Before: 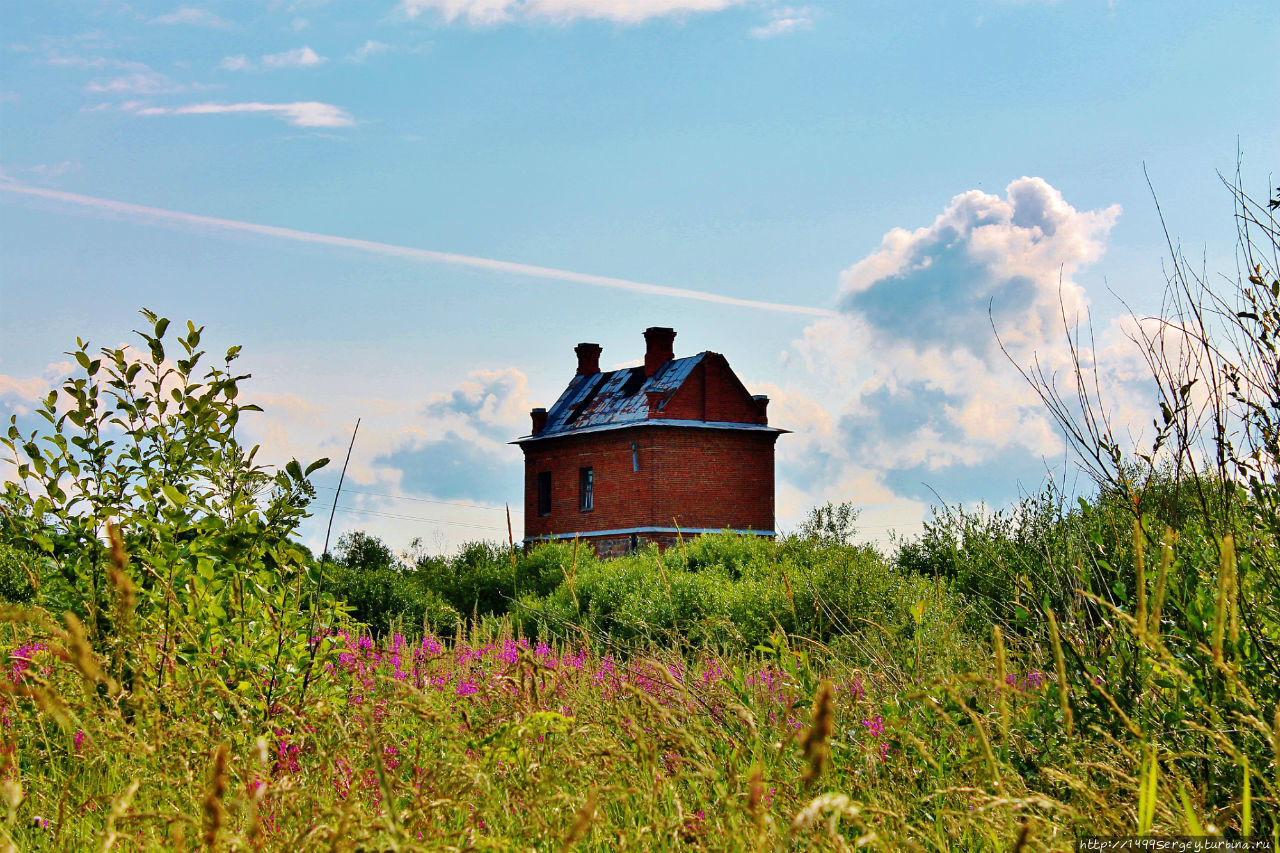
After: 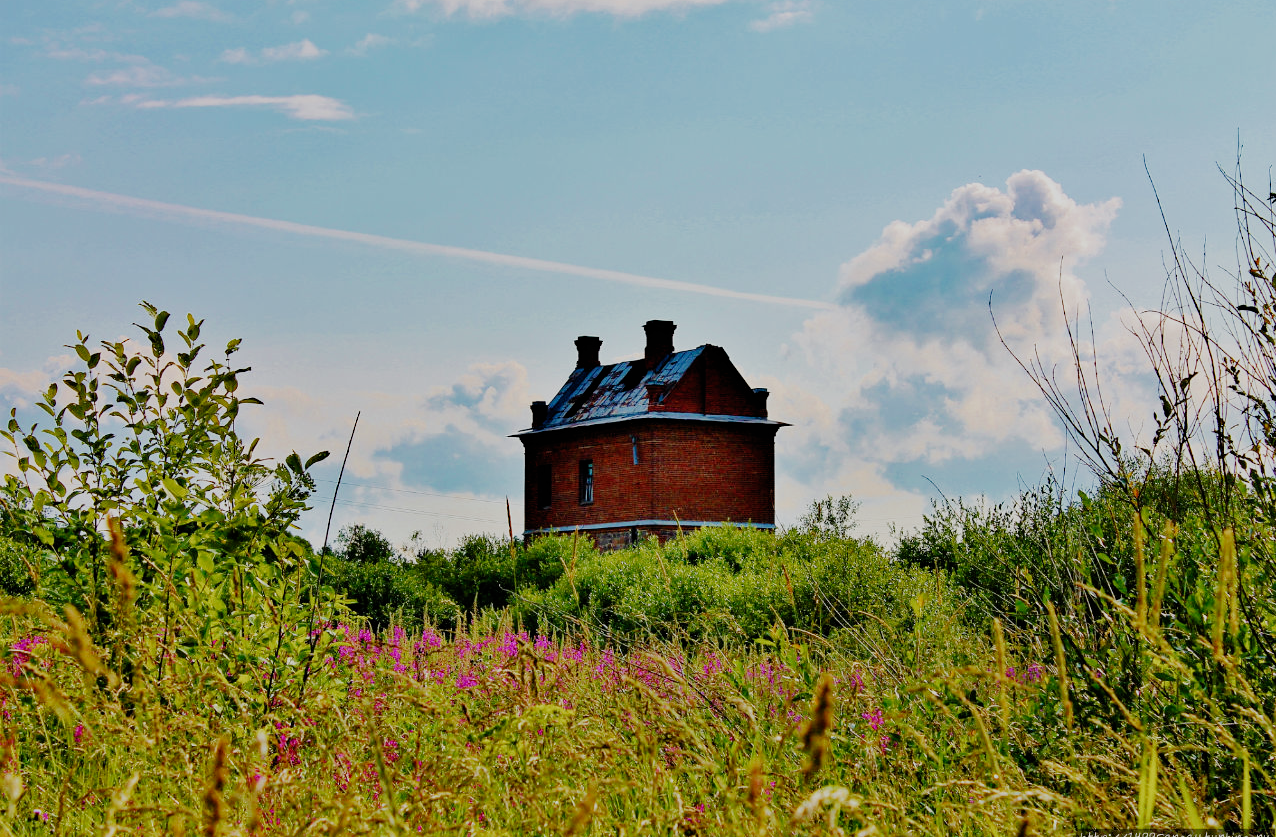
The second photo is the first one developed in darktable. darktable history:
crop: top 0.883%, right 0.113%
filmic rgb: black relative exposure -7.65 EV, white relative exposure 4.56 EV, threshold 3.03 EV, hardness 3.61, add noise in highlights 0.002, preserve chrominance no, color science v3 (2019), use custom middle-gray values true, contrast in highlights soft, enable highlight reconstruction true
haze removal: compatibility mode true, adaptive false
